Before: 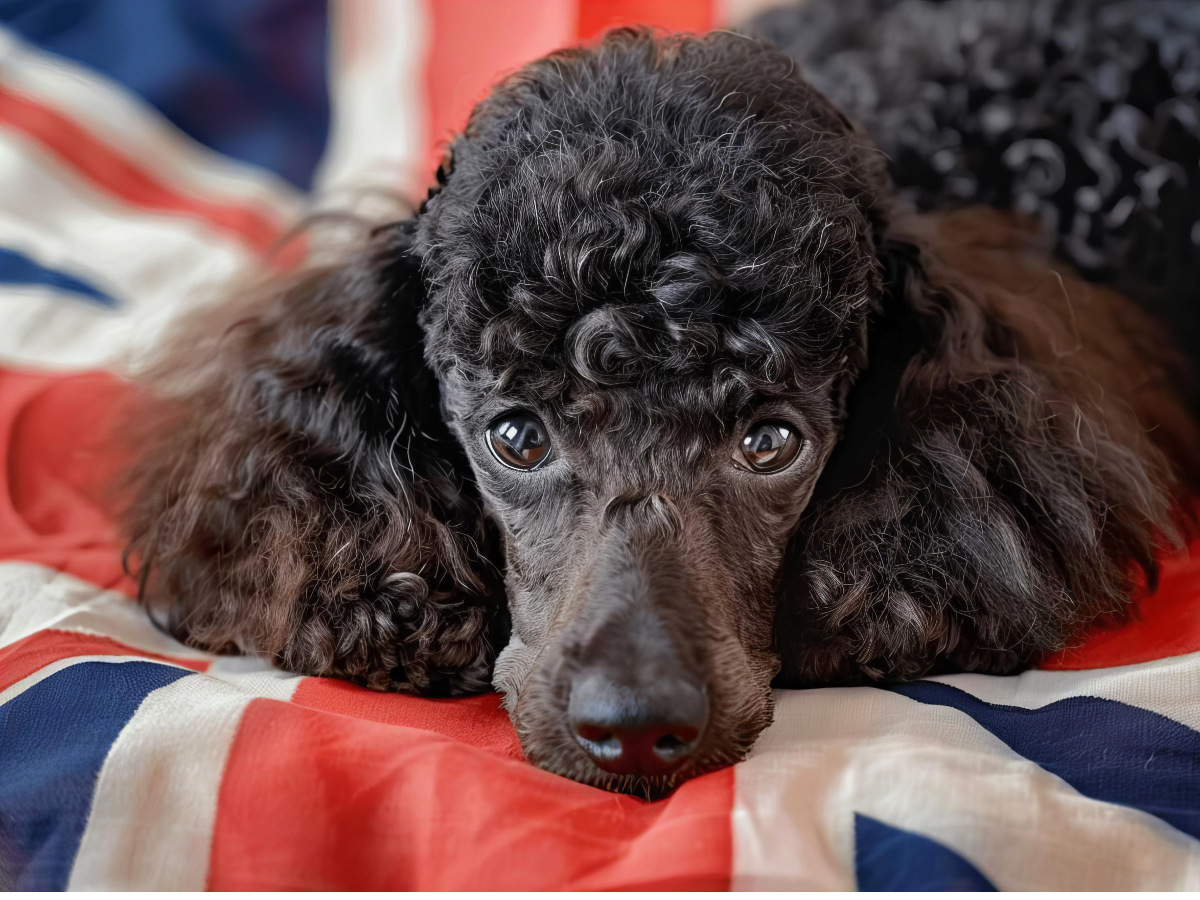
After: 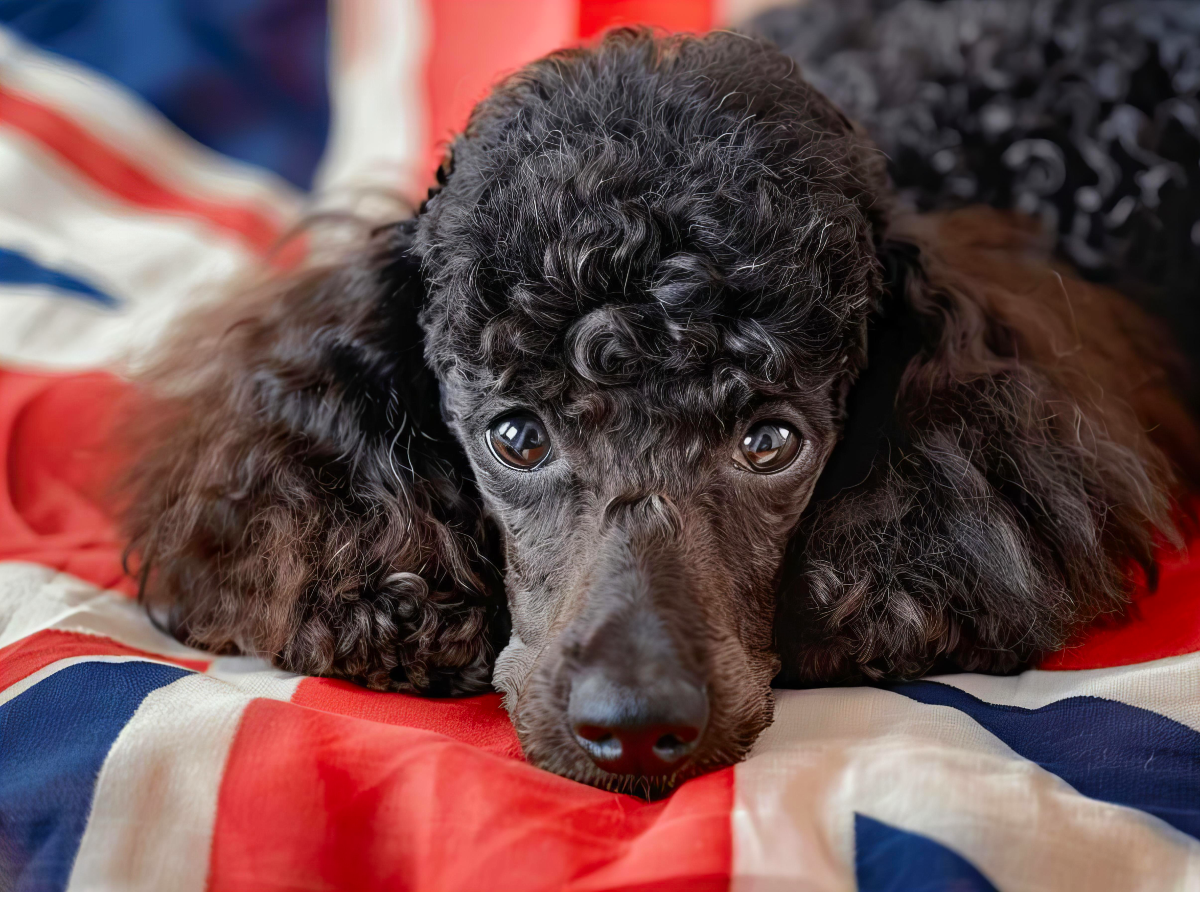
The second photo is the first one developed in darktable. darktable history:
contrast brightness saturation: contrast 0.044, saturation 0.16
